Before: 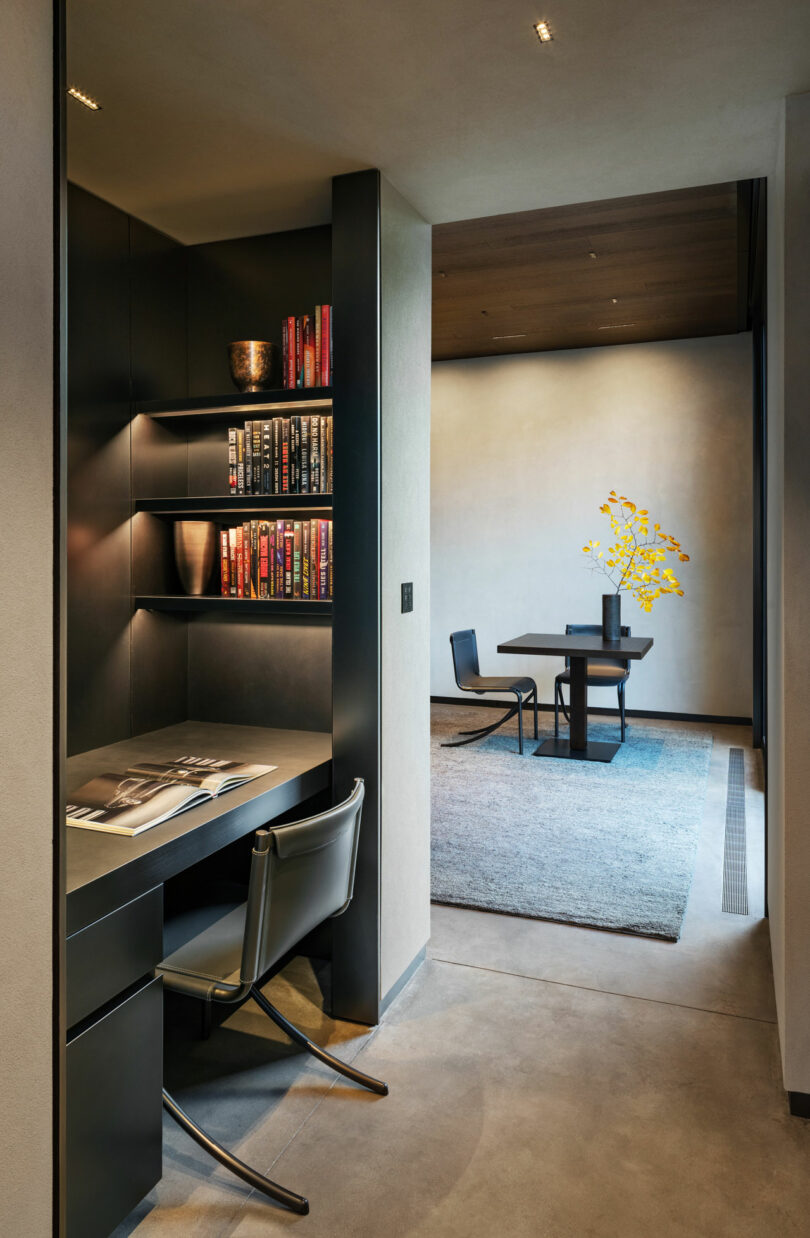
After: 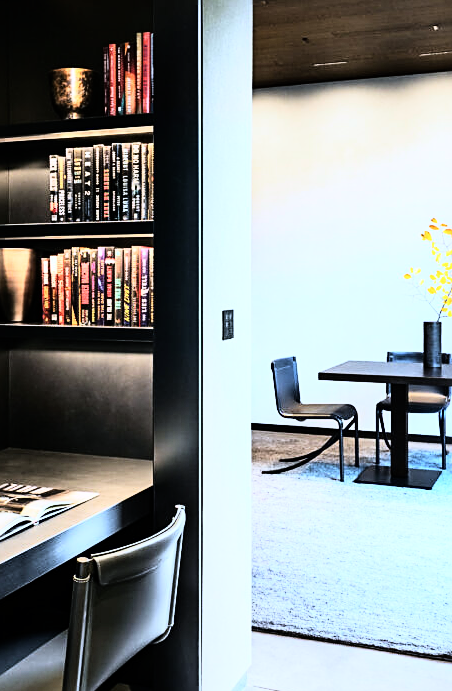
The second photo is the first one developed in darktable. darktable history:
rgb curve: curves: ch0 [(0, 0) (0.21, 0.15) (0.24, 0.21) (0.5, 0.75) (0.75, 0.96) (0.89, 0.99) (1, 1)]; ch1 [(0, 0.02) (0.21, 0.13) (0.25, 0.2) (0.5, 0.67) (0.75, 0.9) (0.89, 0.97) (1, 1)]; ch2 [(0, 0.02) (0.21, 0.13) (0.25, 0.2) (0.5, 0.67) (0.75, 0.9) (0.89, 0.97) (1, 1)], compensate middle gray true
contrast brightness saturation: saturation -0.1
crop and rotate: left 22.13%, top 22.054%, right 22.026%, bottom 22.102%
white balance: red 0.948, green 1.02, blue 1.176
sharpen: on, module defaults
